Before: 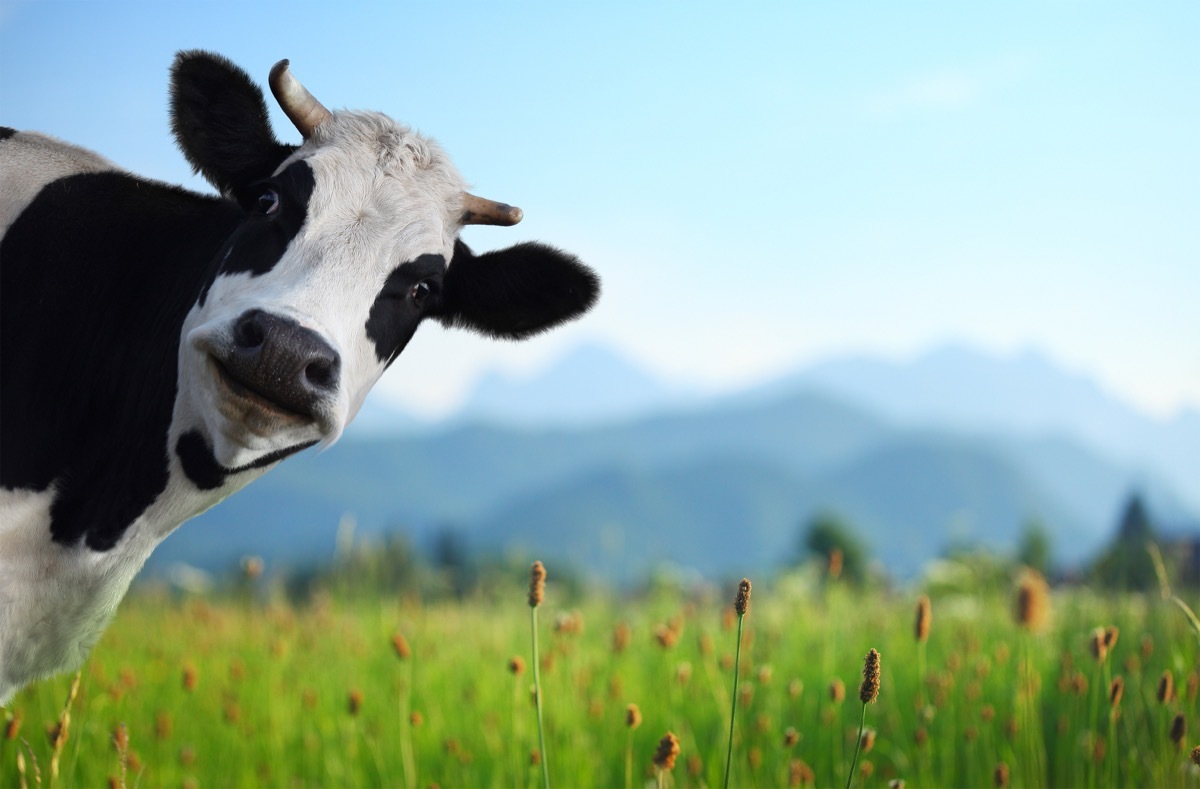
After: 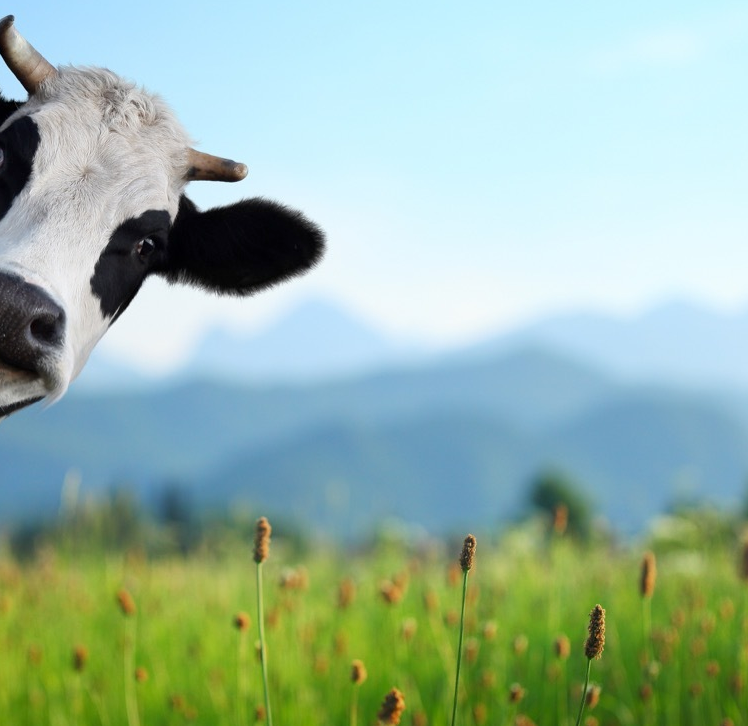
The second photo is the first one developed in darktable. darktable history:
crop and rotate: left 22.918%, top 5.629%, right 14.711%, bottom 2.247%
exposure: black level correction 0.001, compensate highlight preservation false
